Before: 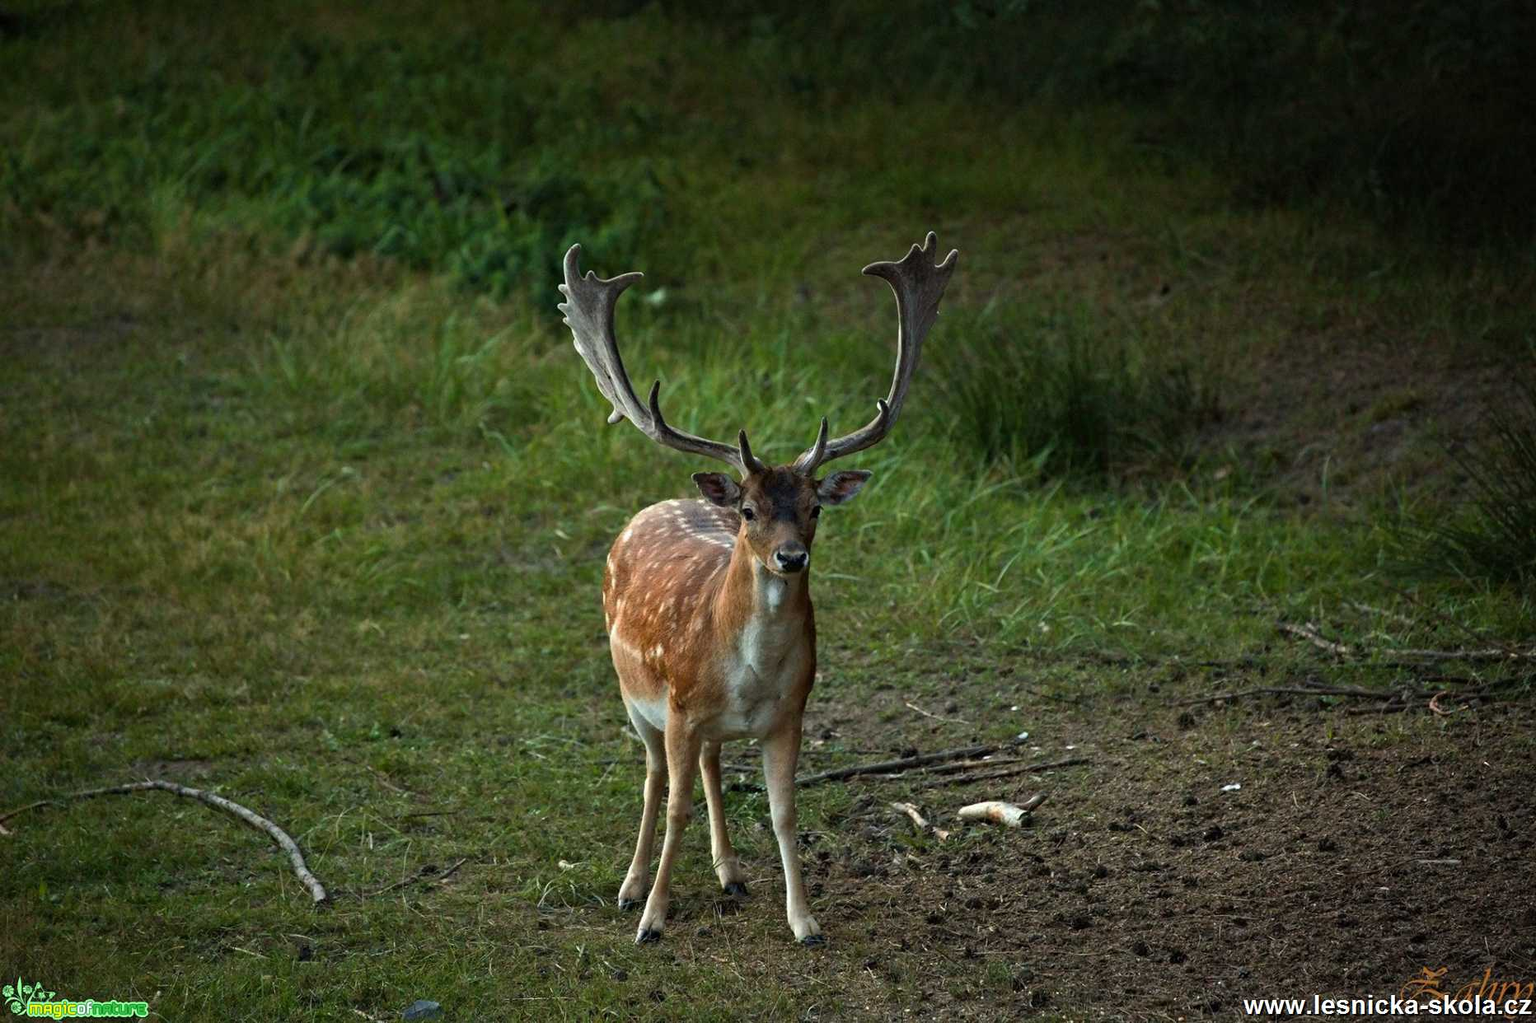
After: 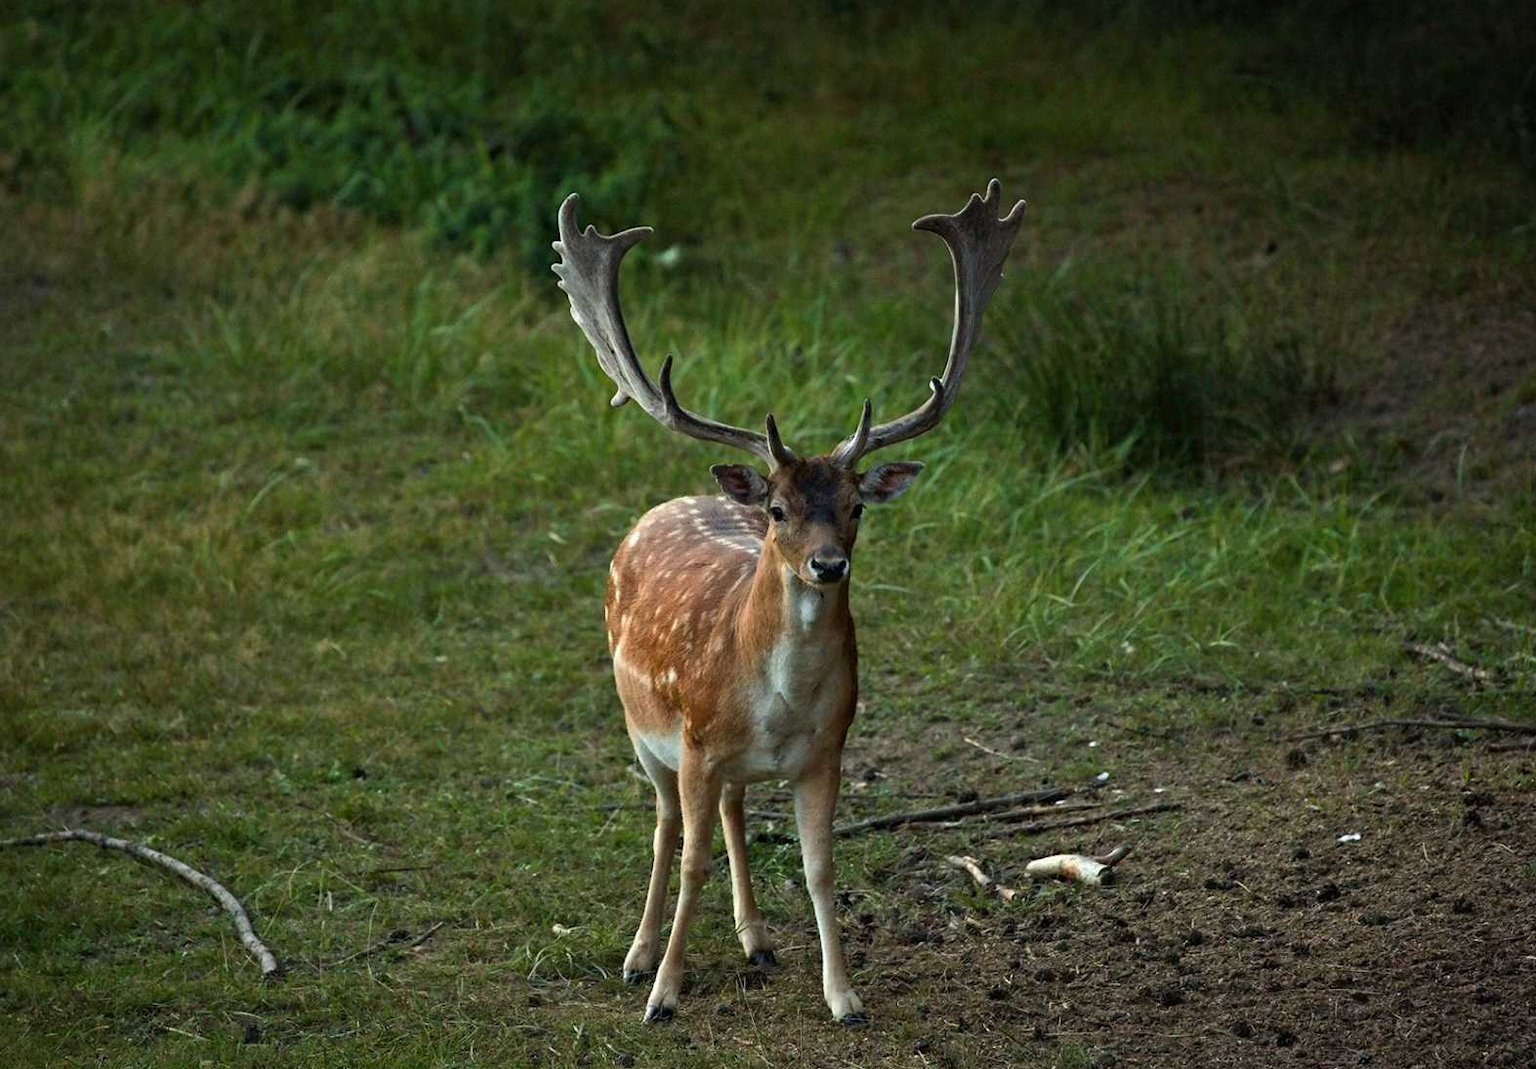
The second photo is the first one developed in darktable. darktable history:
crop: left 6.051%, top 7.963%, right 9.546%, bottom 3.835%
